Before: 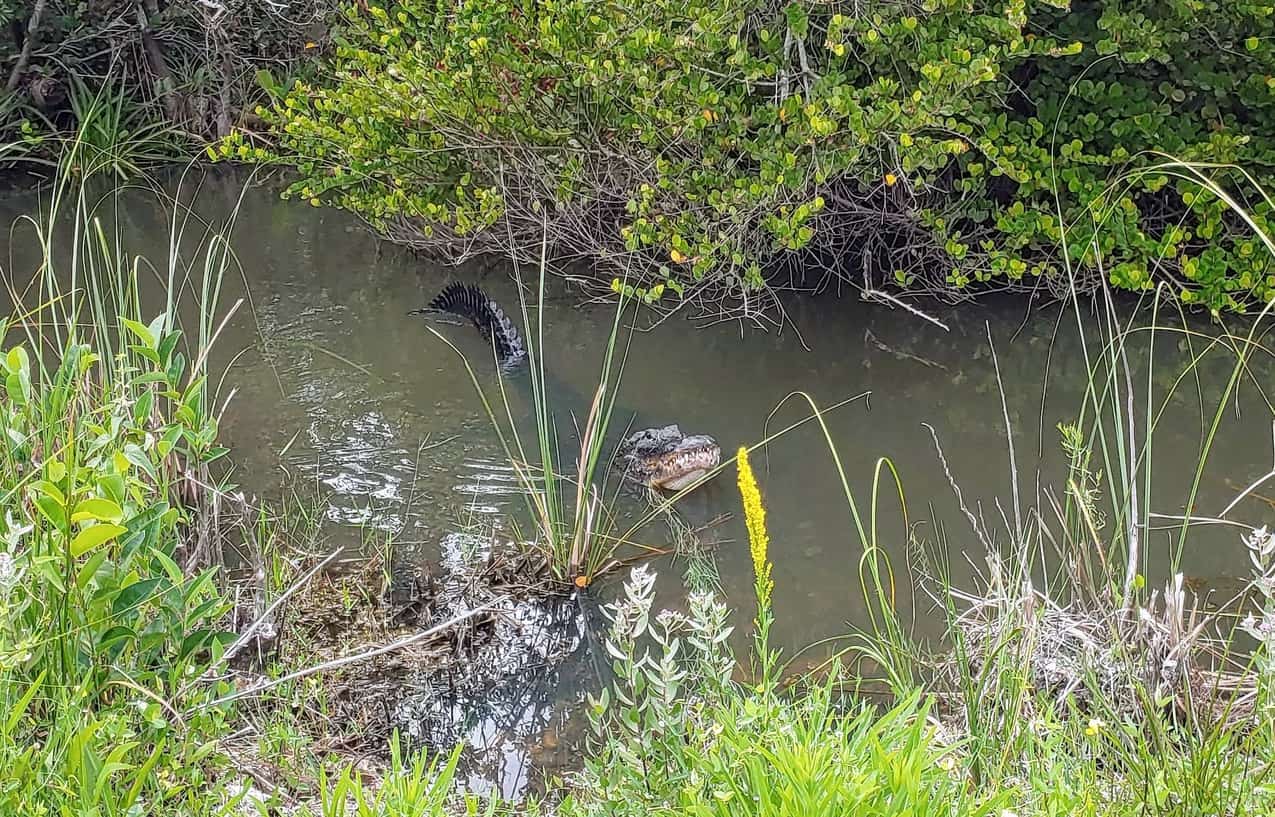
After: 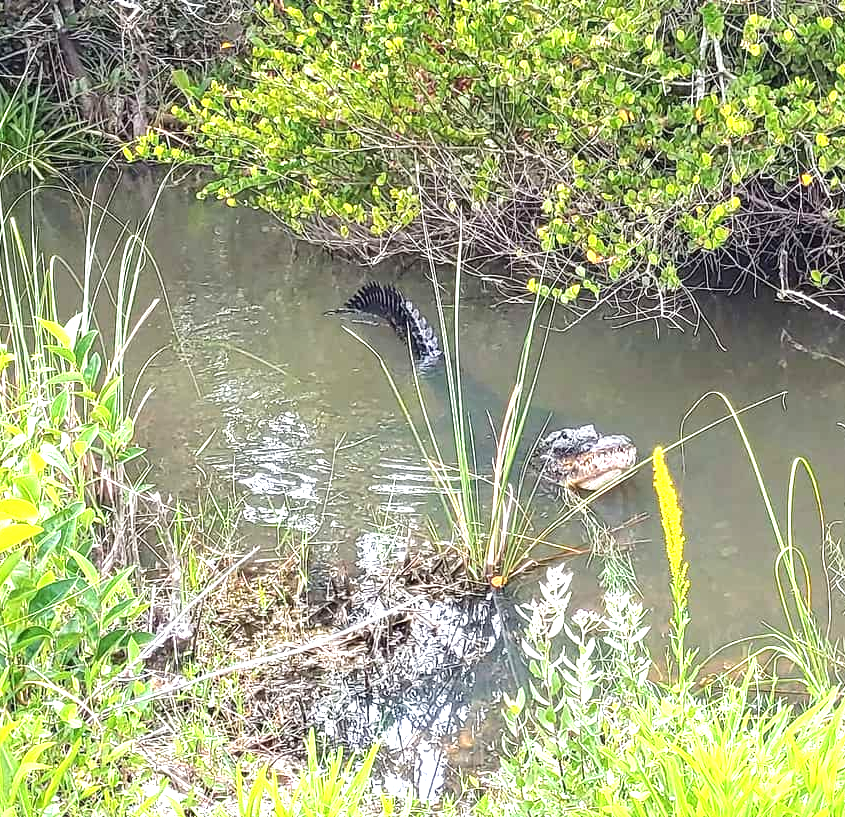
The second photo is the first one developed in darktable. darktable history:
exposure: black level correction 0, exposure 1.199 EV, compensate highlight preservation false
crop and rotate: left 6.677%, right 27.047%
